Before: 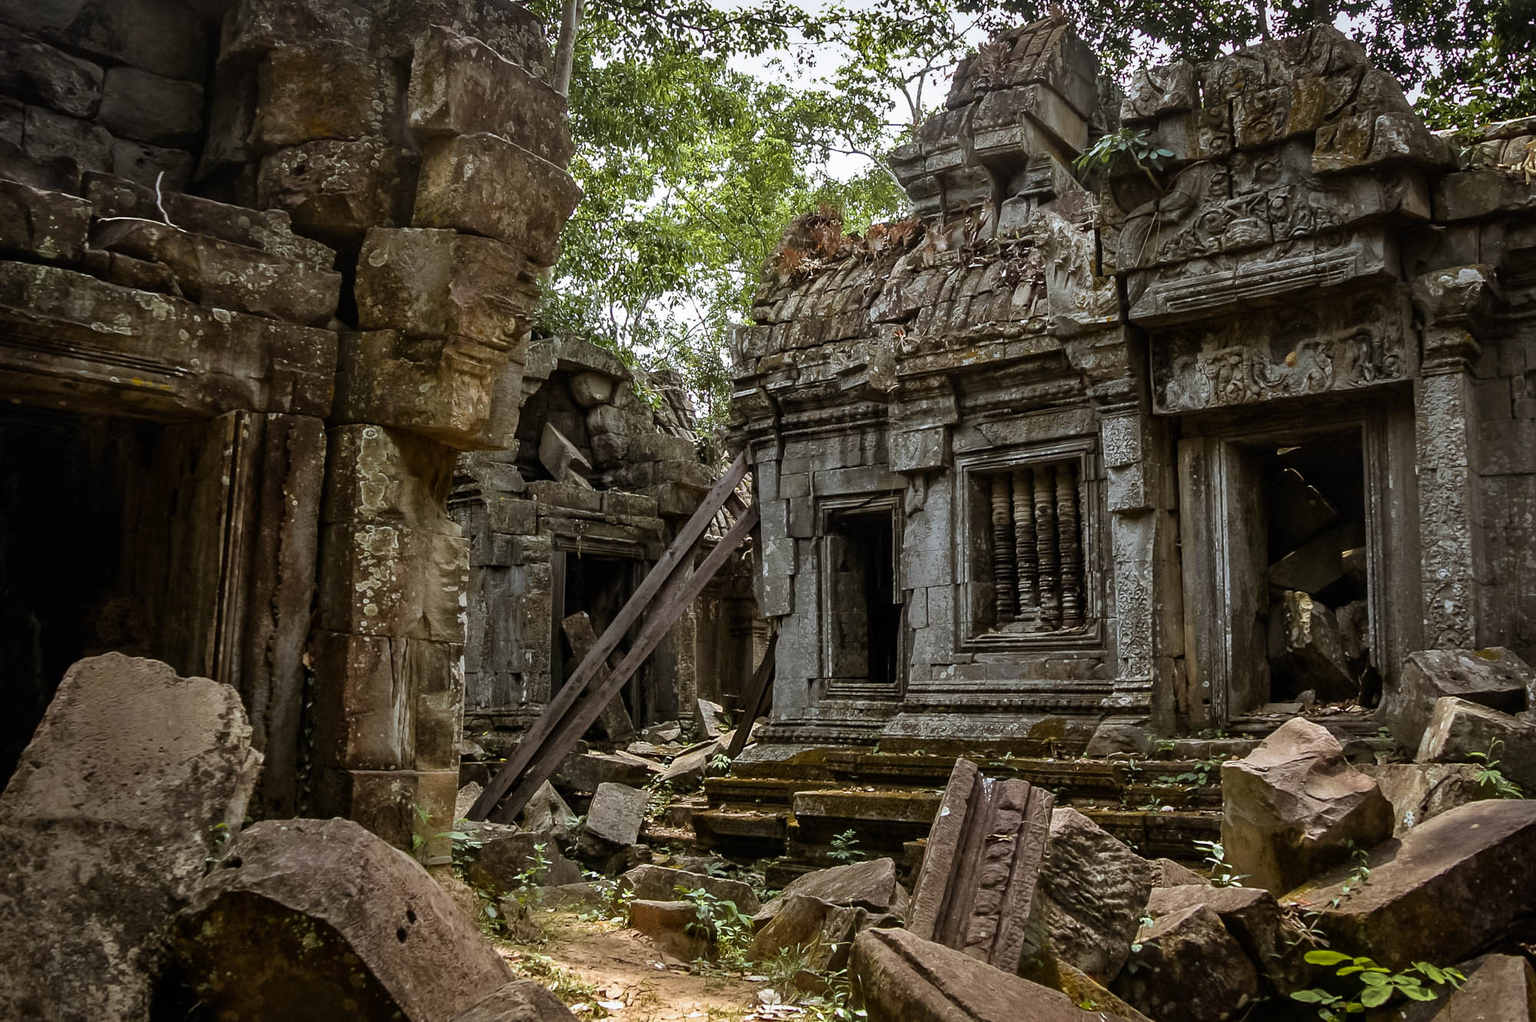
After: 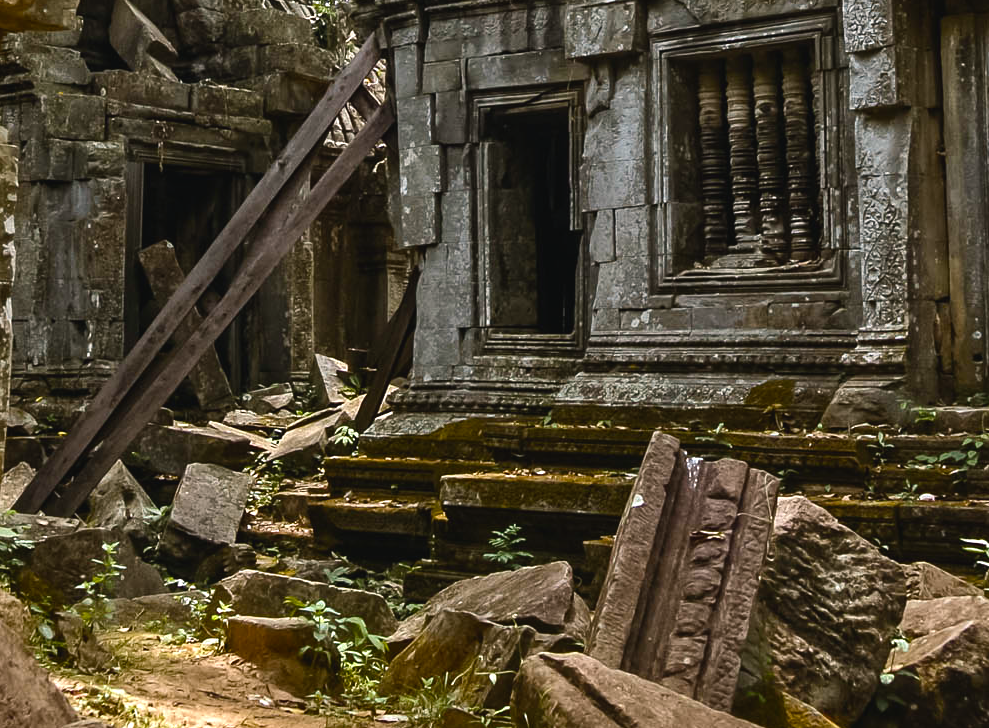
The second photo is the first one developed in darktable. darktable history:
crop: left 29.672%, top 41.786%, right 20.851%, bottom 3.487%
color balance rgb: shadows lift › chroma 1%, shadows lift › hue 217.2°, power › hue 310.8°, highlights gain › chroma 1%, highlights gain › hue 54°, global offset › luminance 0.5%, global offset › hue 171.6°, perceptual saturation grading › global saturation 14.09%, perceptual saturation grading › highlights -25%, perceptual saturation grading › shadows 30%, perceptual brilliance grading › highlights 13.42%, perceptual brilliance grading › mid-tones 8.05%, perceptual brilliance grading › shadows -17.45%, global vibrance 25%
